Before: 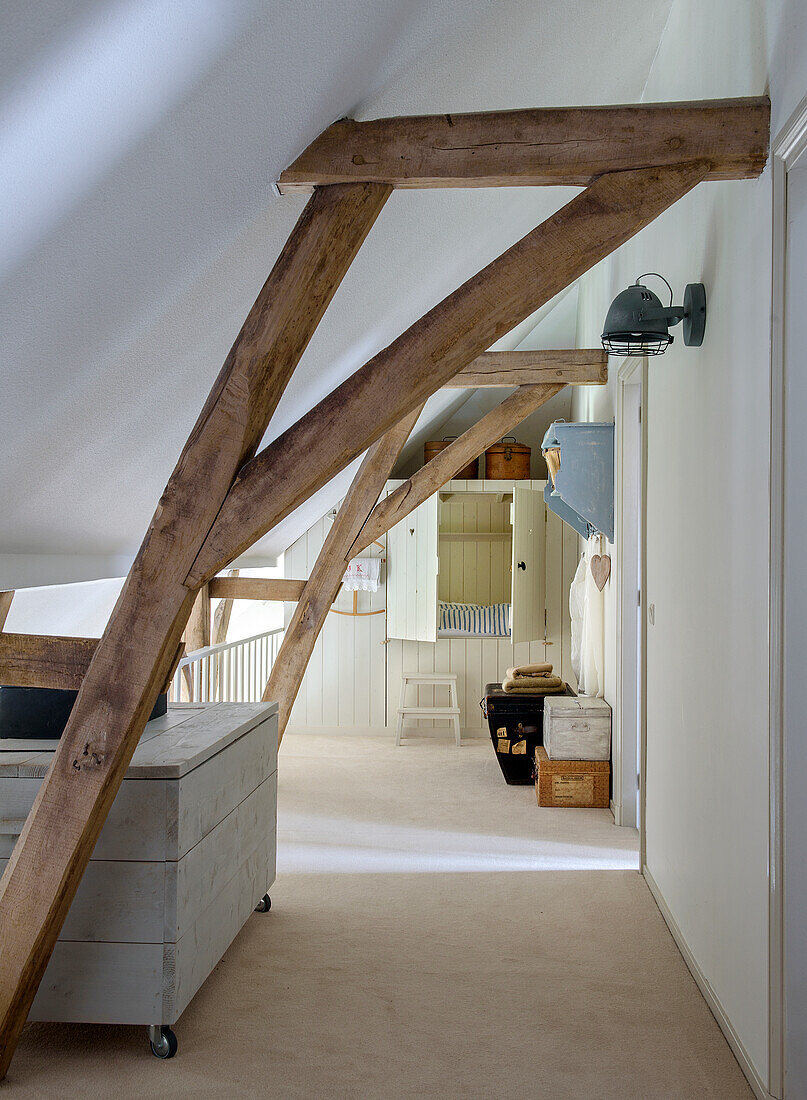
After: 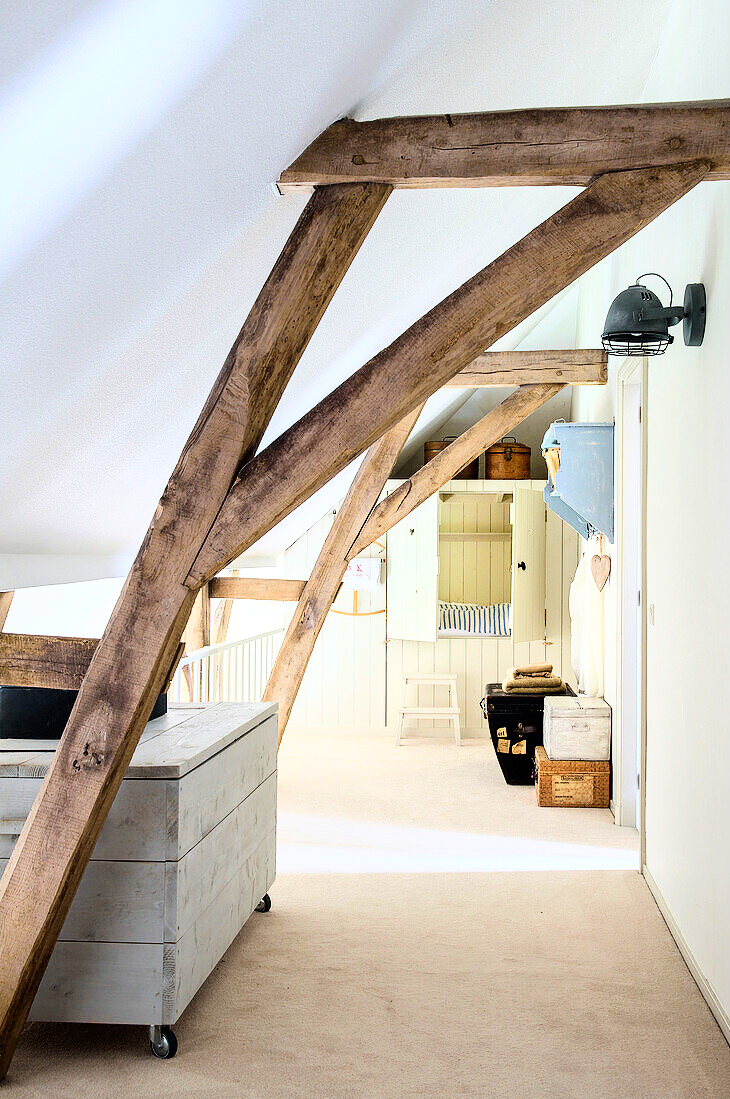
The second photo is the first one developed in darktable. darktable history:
crop: right 9.486%, bottom 0.016%
base curve: curves: ch0 [(0, 0) (0.007, 0.004) (0.027, 0.03) (0.046, 0.07) (0.207, 0.54) (0.442, 0.872) (0.673, 0.972) (1, 1)]
